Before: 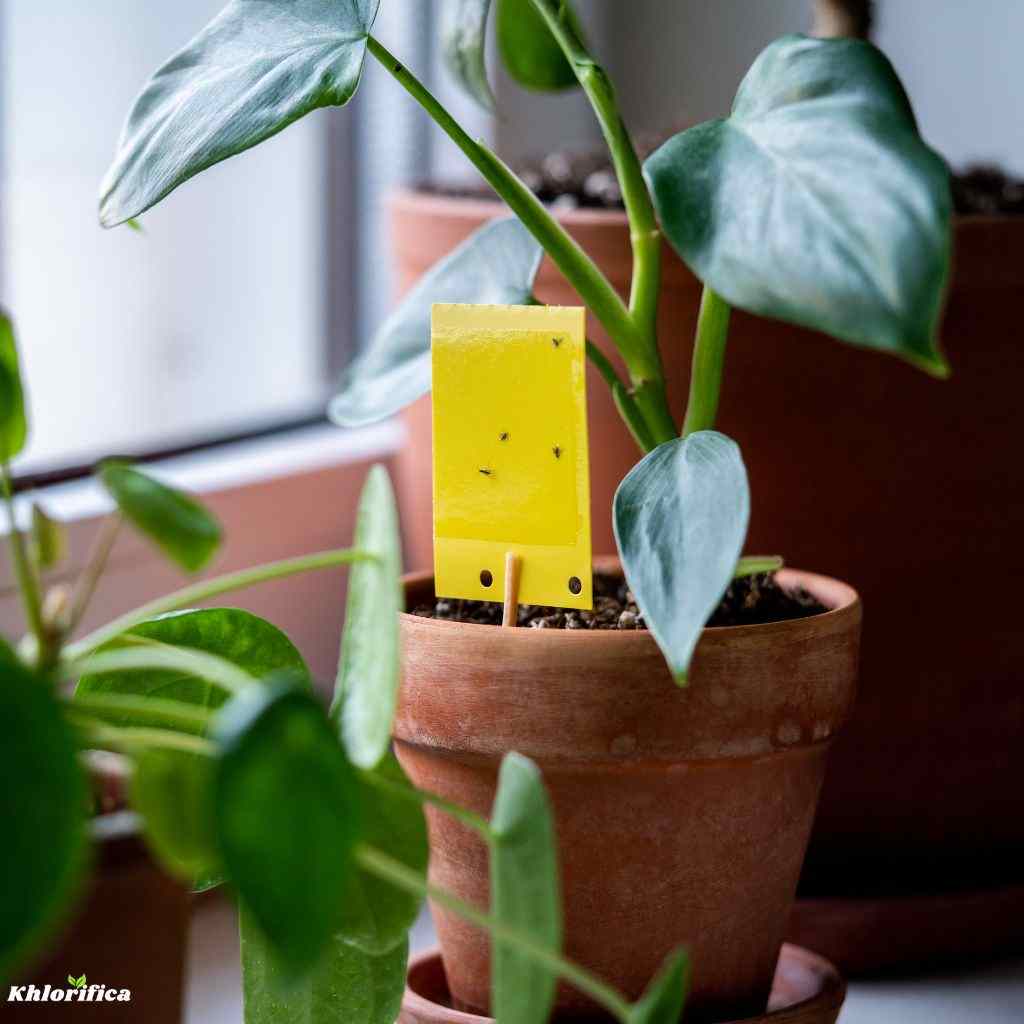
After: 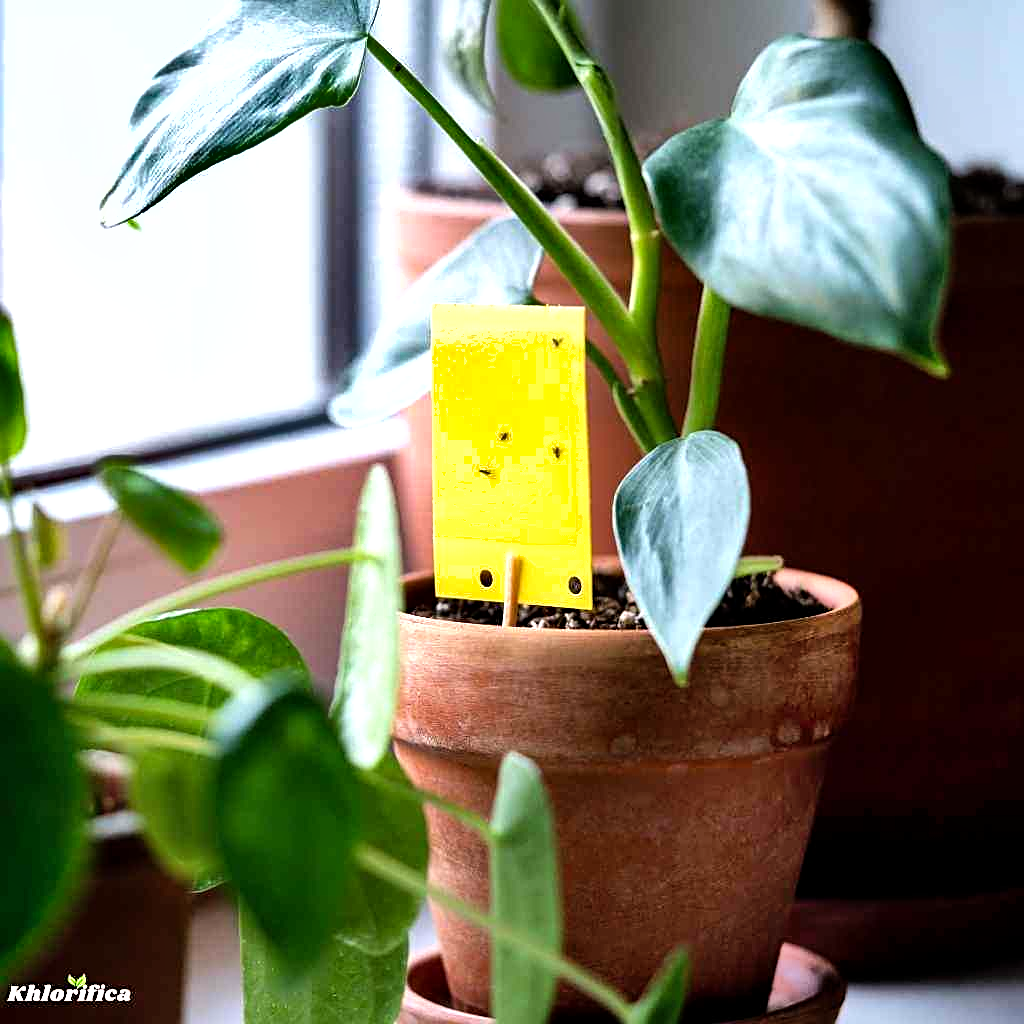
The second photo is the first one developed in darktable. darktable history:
sharpen: on, module defaults
exposure: black level correction 0.001, compensate highlight preservation false
tone equalizer: -8 EV -0.771 EV, -7 EV -0.673 EV, -6 EV -0.625 EV, -5 EV -0.391 EV, -3 EV 0.4 EV, -2 EV 0.6 EV, -1 EV 0.677 EV, +0 EV 0.768 EV
shadows and highlights: low approximation 0.01, soften with gaussian
